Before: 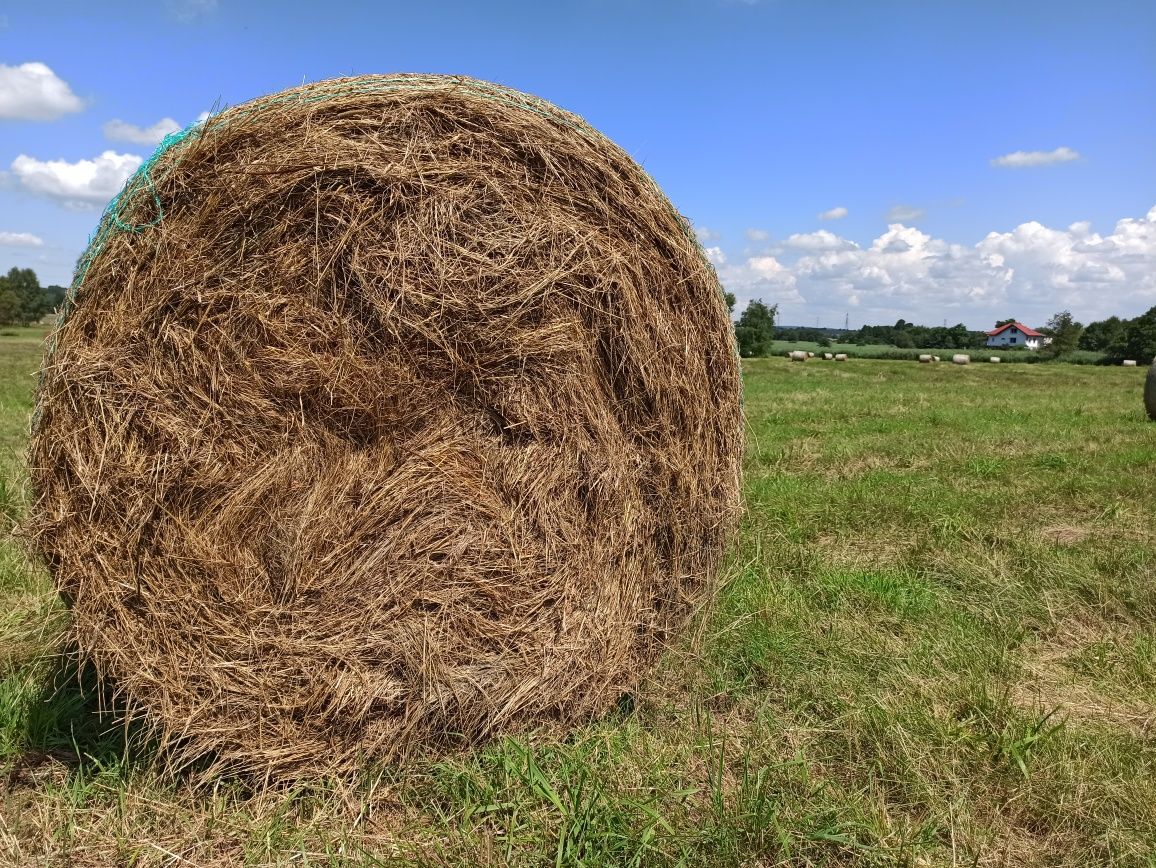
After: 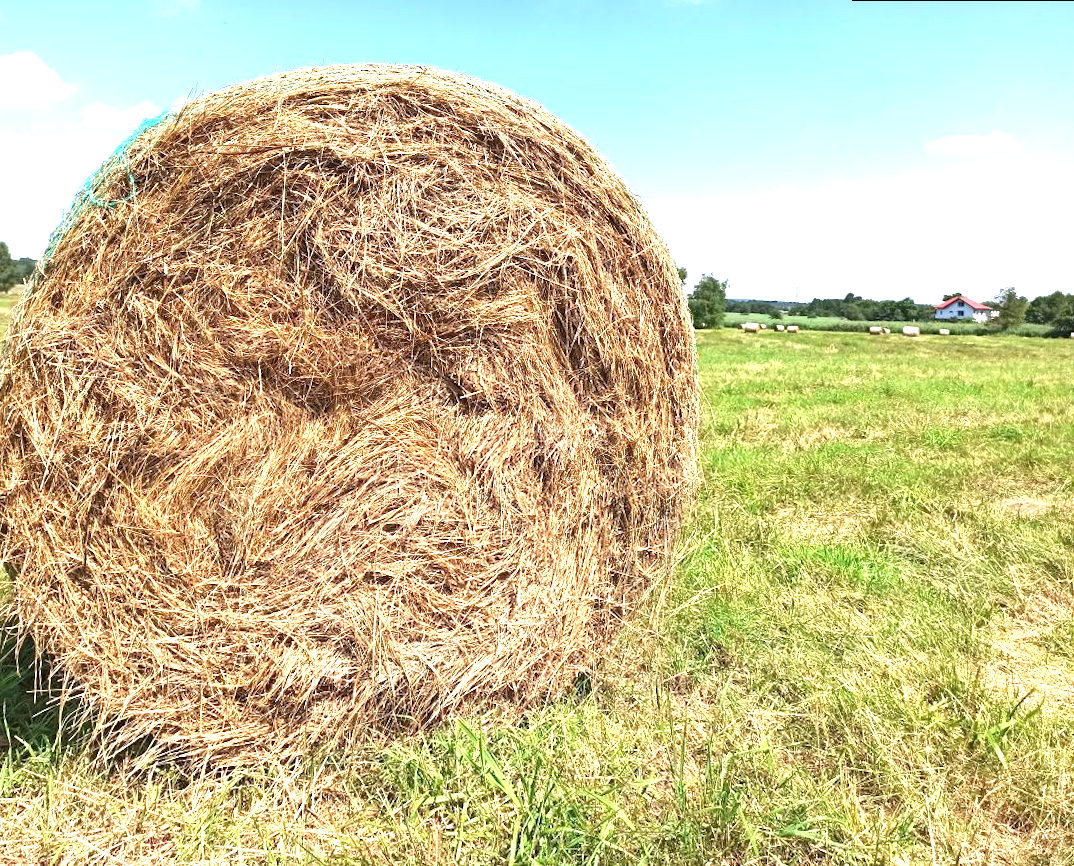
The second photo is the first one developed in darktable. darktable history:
rotate and perspective: rotation 0.215°, lens shift (vertical) -0.139, crop left 0.069, crop right 0.939, crop top 0.002, crop bottom 0.996
exposure: black level correction 0, exposure 1.75 EV, compensate exposure bias true, compensate highlight preservation false
